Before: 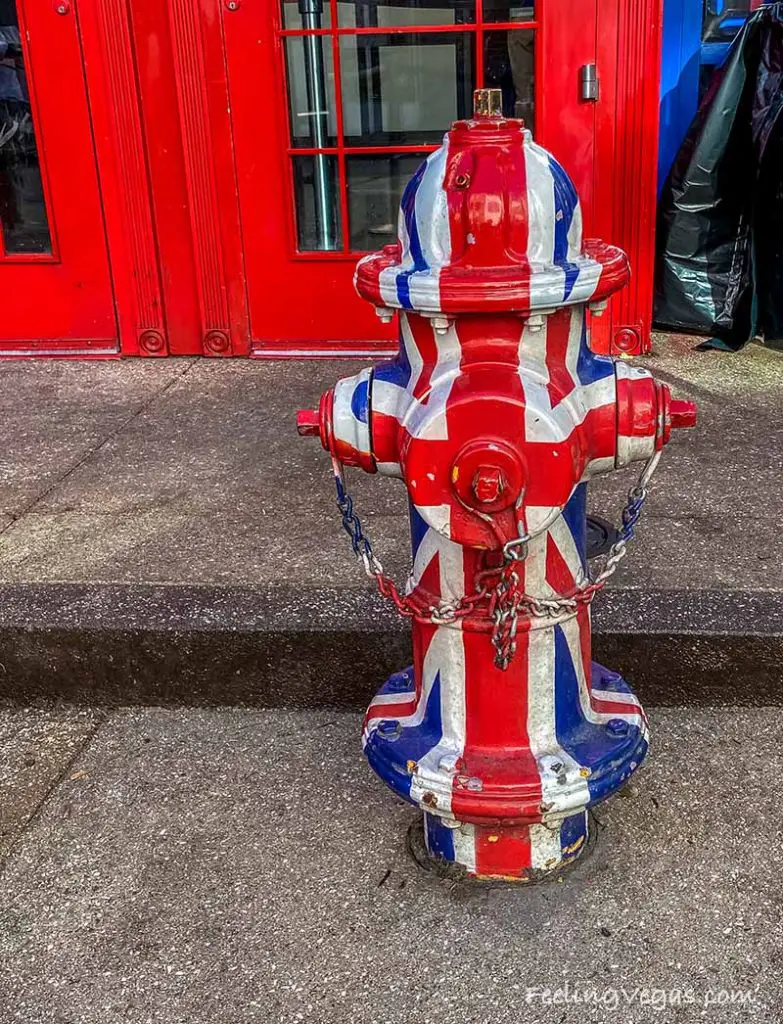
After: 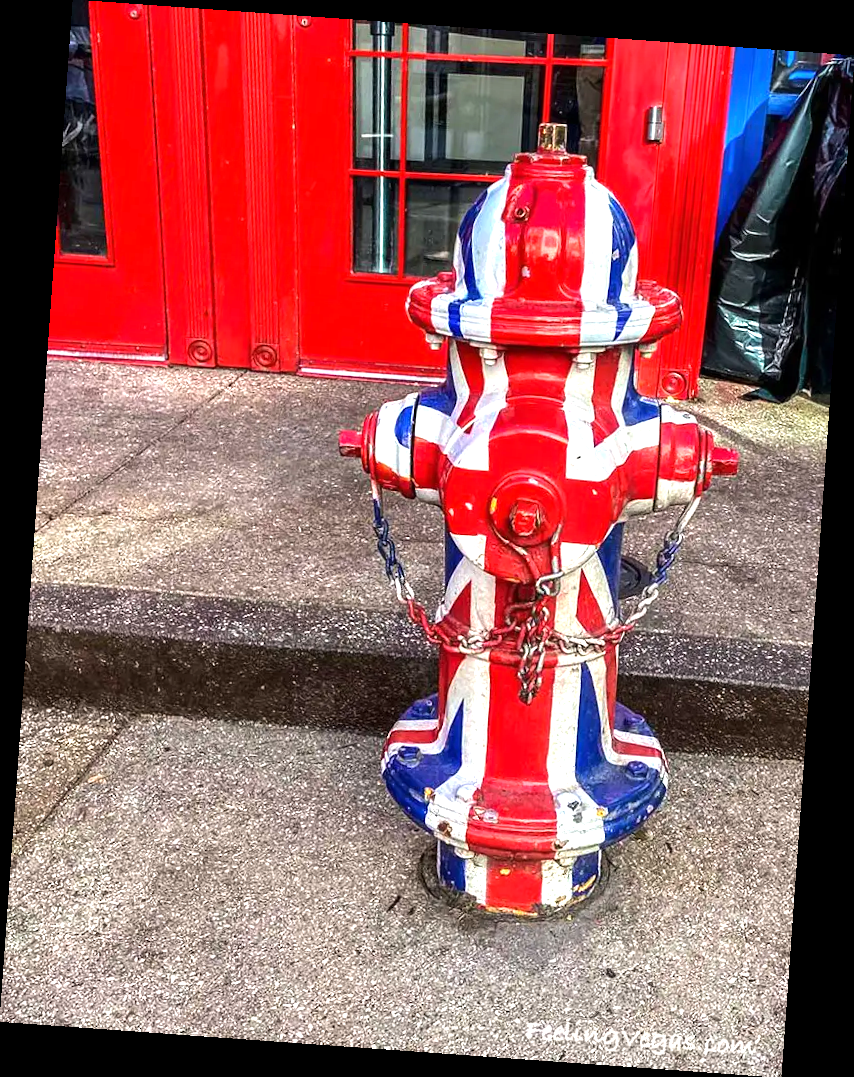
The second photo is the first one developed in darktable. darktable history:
exposure: exposure 0.722 EV, compensate highlight preservation false
rotate and perspective: rotation 4.1°, automatic cropping off
tone equalizer: -8 EV -0.417 EV, -7 EV -0.389 EV, -6 EV -0.333 EV, -5 EV -0.222 EV, -3 EV 0.222 EV, -2 EV 0.333 EV, -1 EV 0.389 EV, +0 EV 0.417 EV, edges refinement/feathering 500, mask exposure compensation -1.57 EV, preserve details no
